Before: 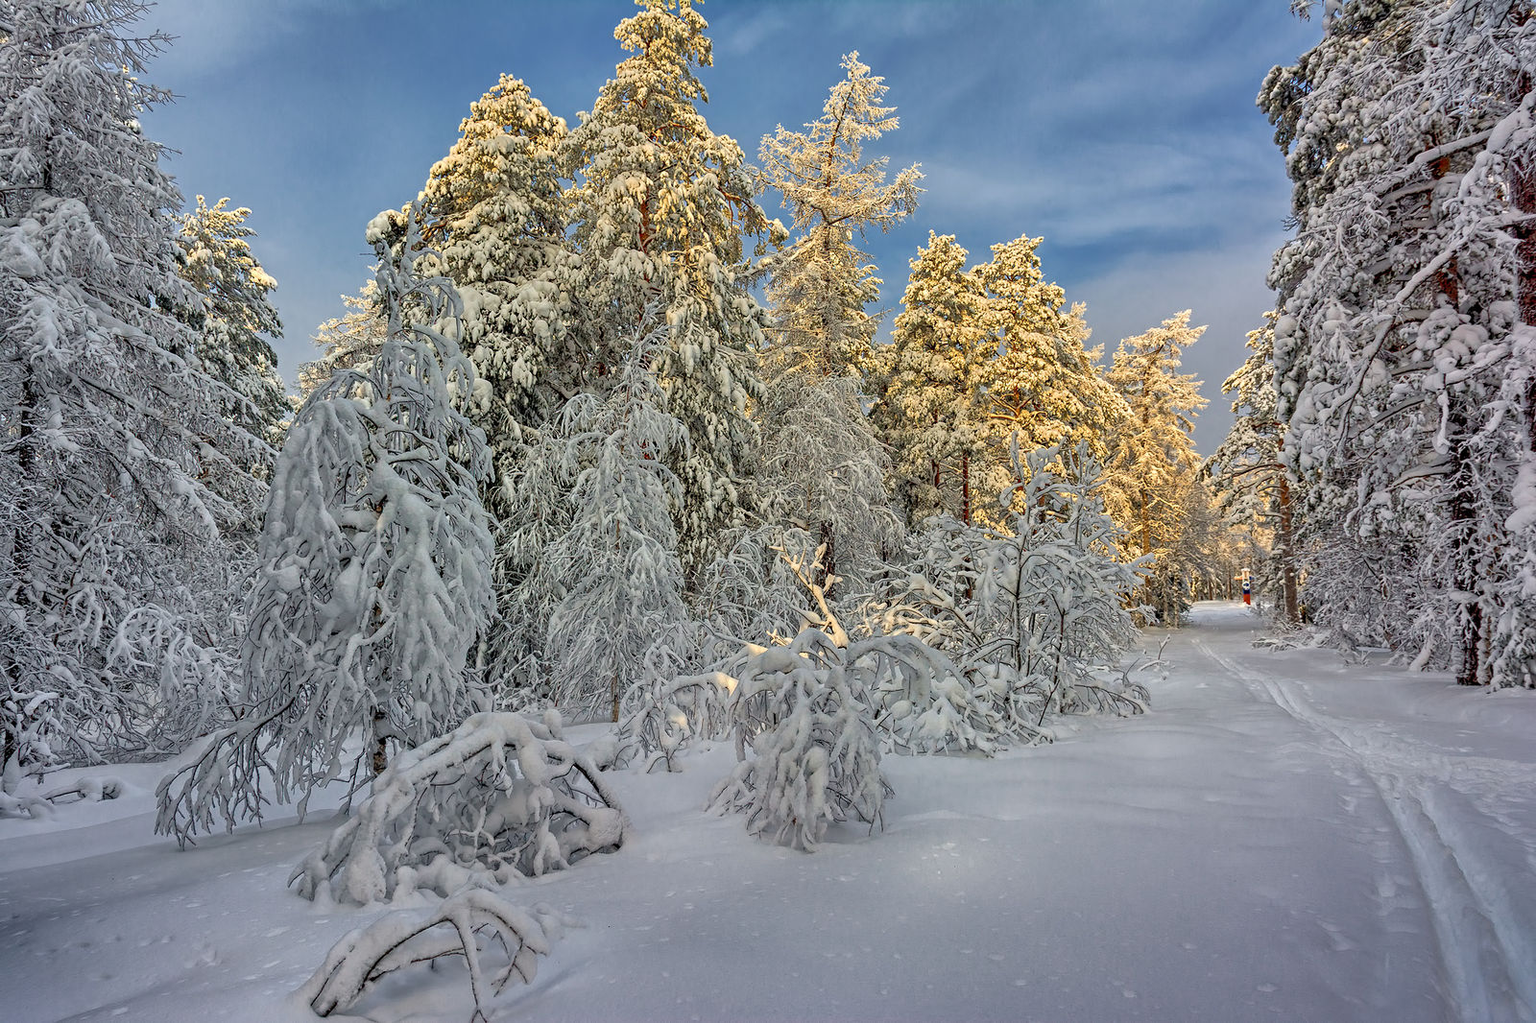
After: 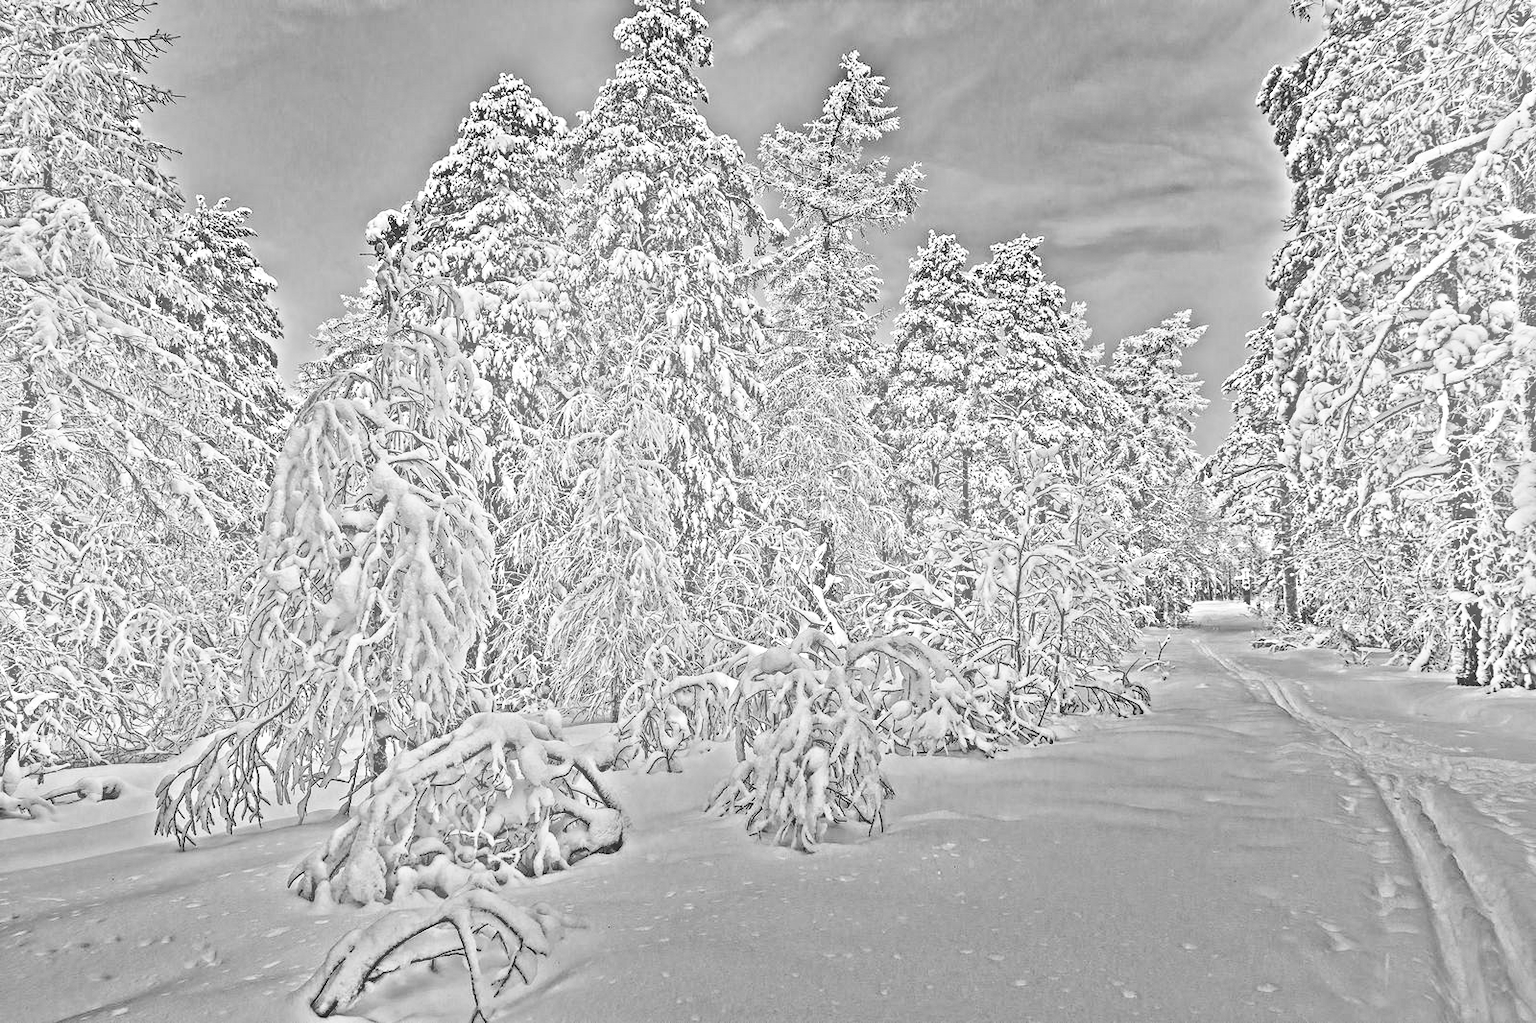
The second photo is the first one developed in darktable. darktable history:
exposure: exposure -0.177 EV, compensate highlight preservation false
base curve: curves: ch0 [(0, 0) (0.028, 0.03) (0.121, 0.232) (0.46, 0.748) (0.859, 0.968) (1, 1)]
bloom: threshold 82.5%, strength 16.25%
highpass: on, module defaults
